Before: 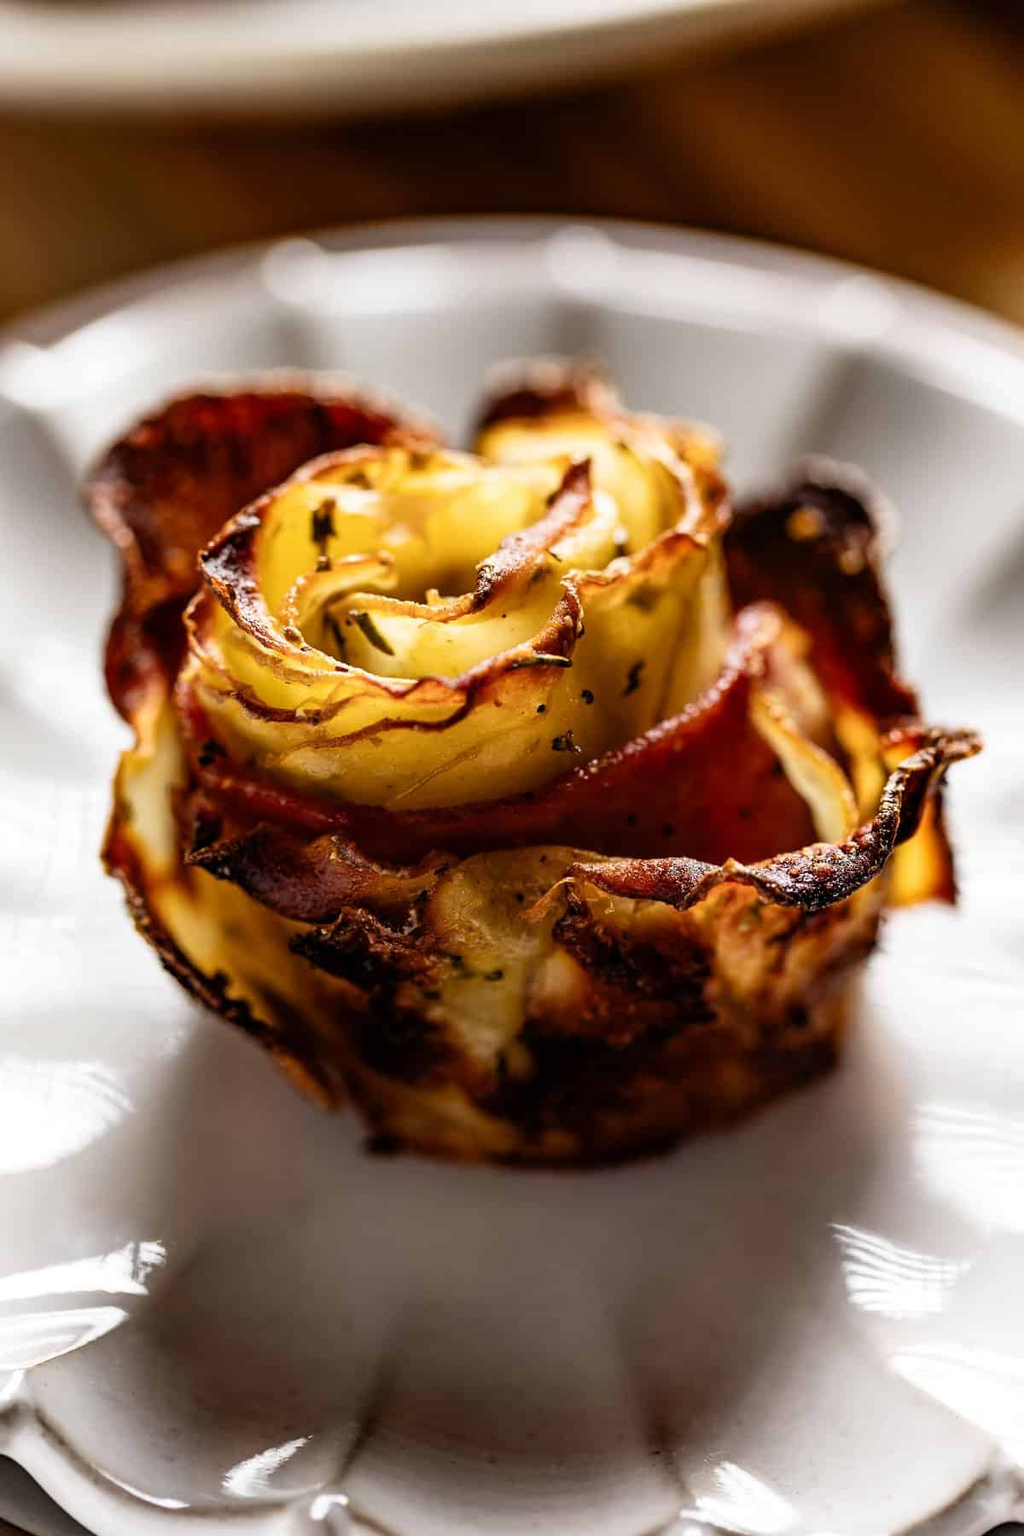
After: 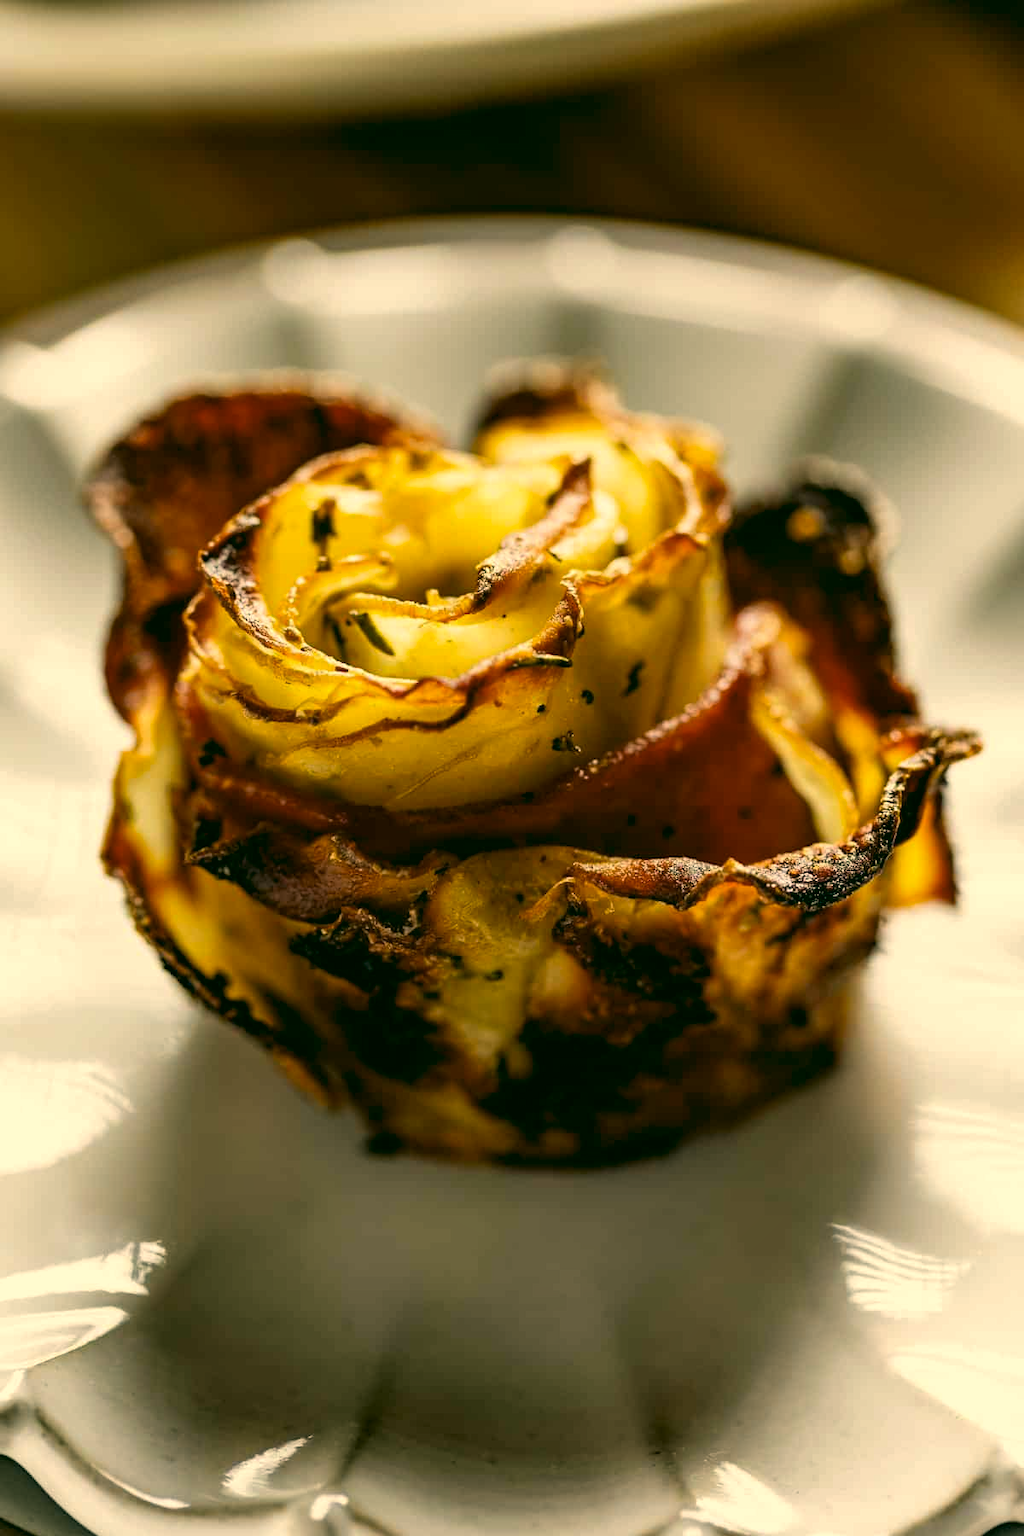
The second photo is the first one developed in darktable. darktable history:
color correction: highlights a* 4.82, highlights b* 24.74, shadows a* -16.12, shadows b* 3.79
shadows and highlights: shadows 24.99, highlights -24.52
